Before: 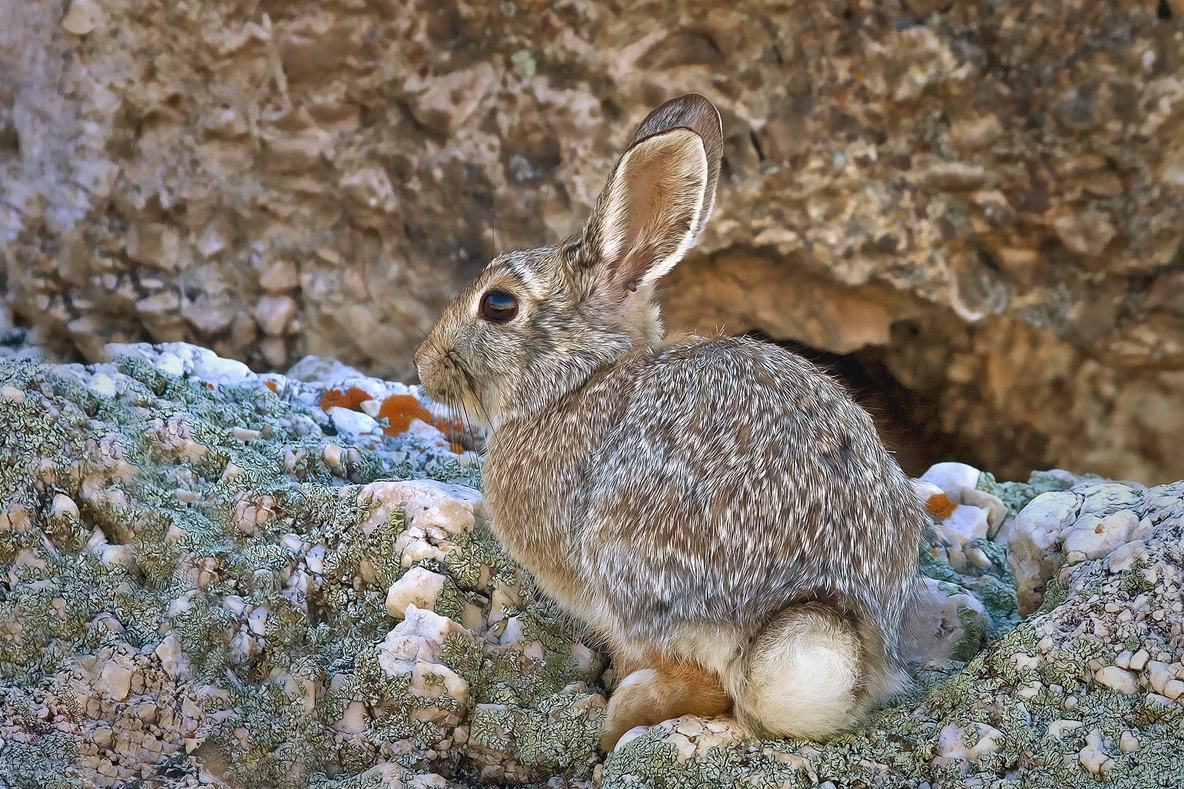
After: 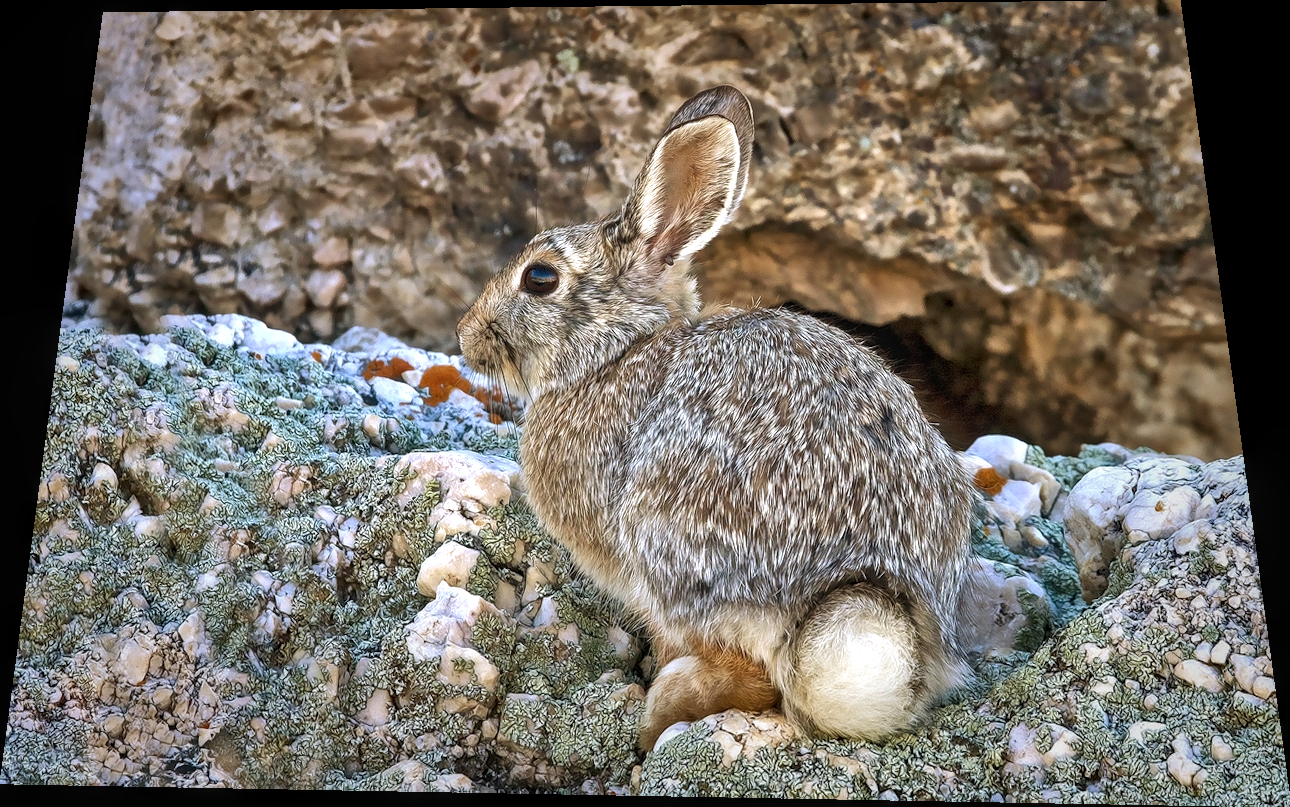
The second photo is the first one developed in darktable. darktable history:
tone equalizer: -8 EV -0.417 EV, -7 EV -0.389 EV, -6 EV -0.333 EV, -5 EV -0.222 EV, -3 EV 0.222 EV, -2 EV 0.333 EV, -1 EV 0.389 EV, +0 EV 0.417 EV, edges refinement/feathering 500, mask exposure compensation -1.57 EV, preserve details no
local contrast: on, module defaults
rotate and perspective: rotation 0.128°, lens shift (vertical) -0.181, lens shift (horizontal) -0.044, shear 0.001, automatic cropping off
